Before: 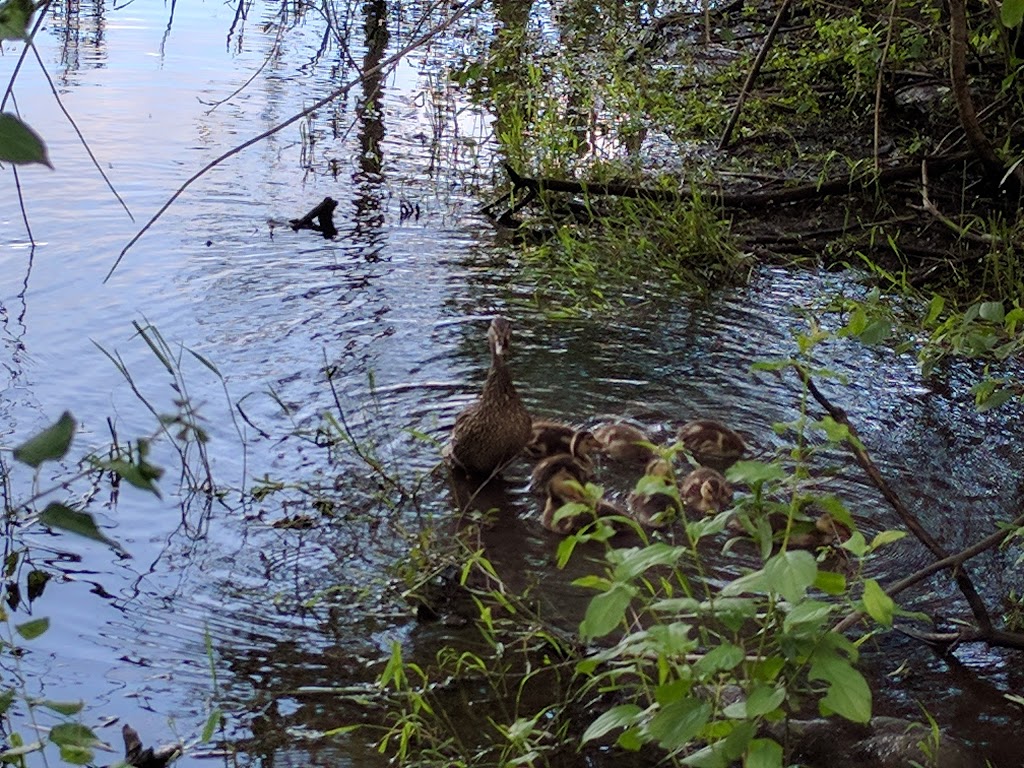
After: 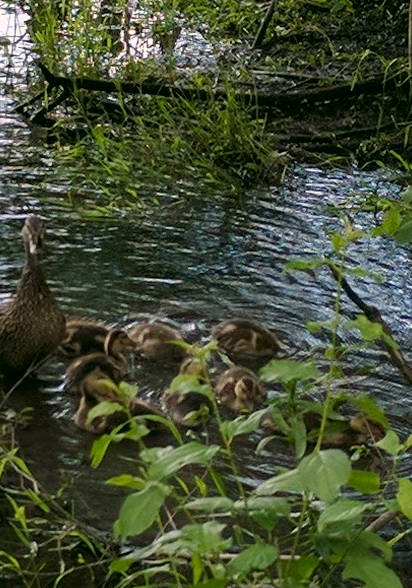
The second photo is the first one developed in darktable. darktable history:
shadows and highlights: shadows 0.18, highlights 40.51
crop: left 45.557%, top 13.22%, right 14.147%, bottom 10.136%
color correction: highlights a* 4.54, highlights b* 4.97, shadows a* -8.01, shadows b* 4.61
